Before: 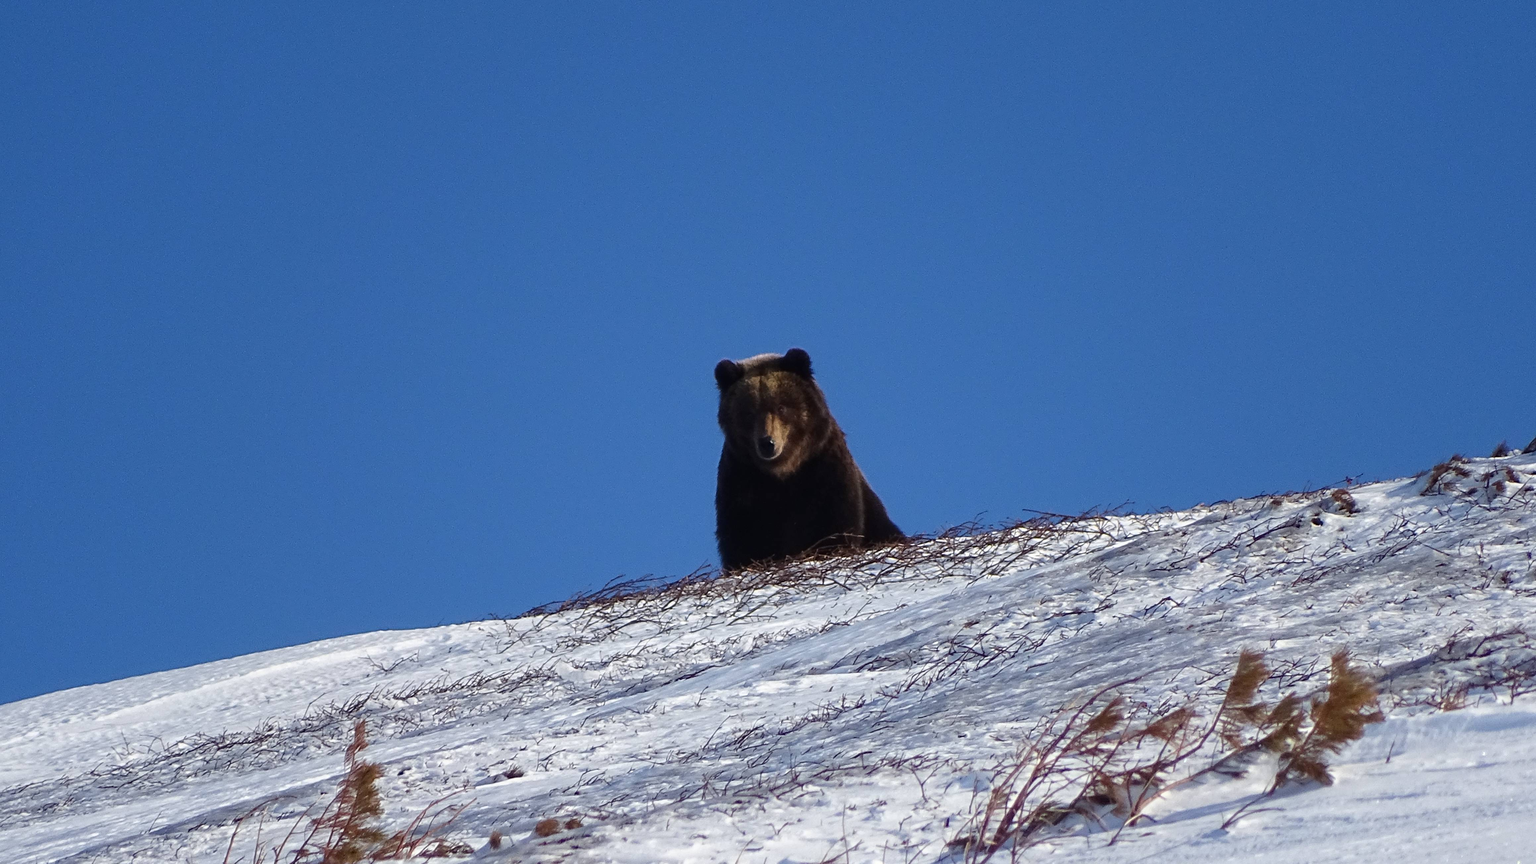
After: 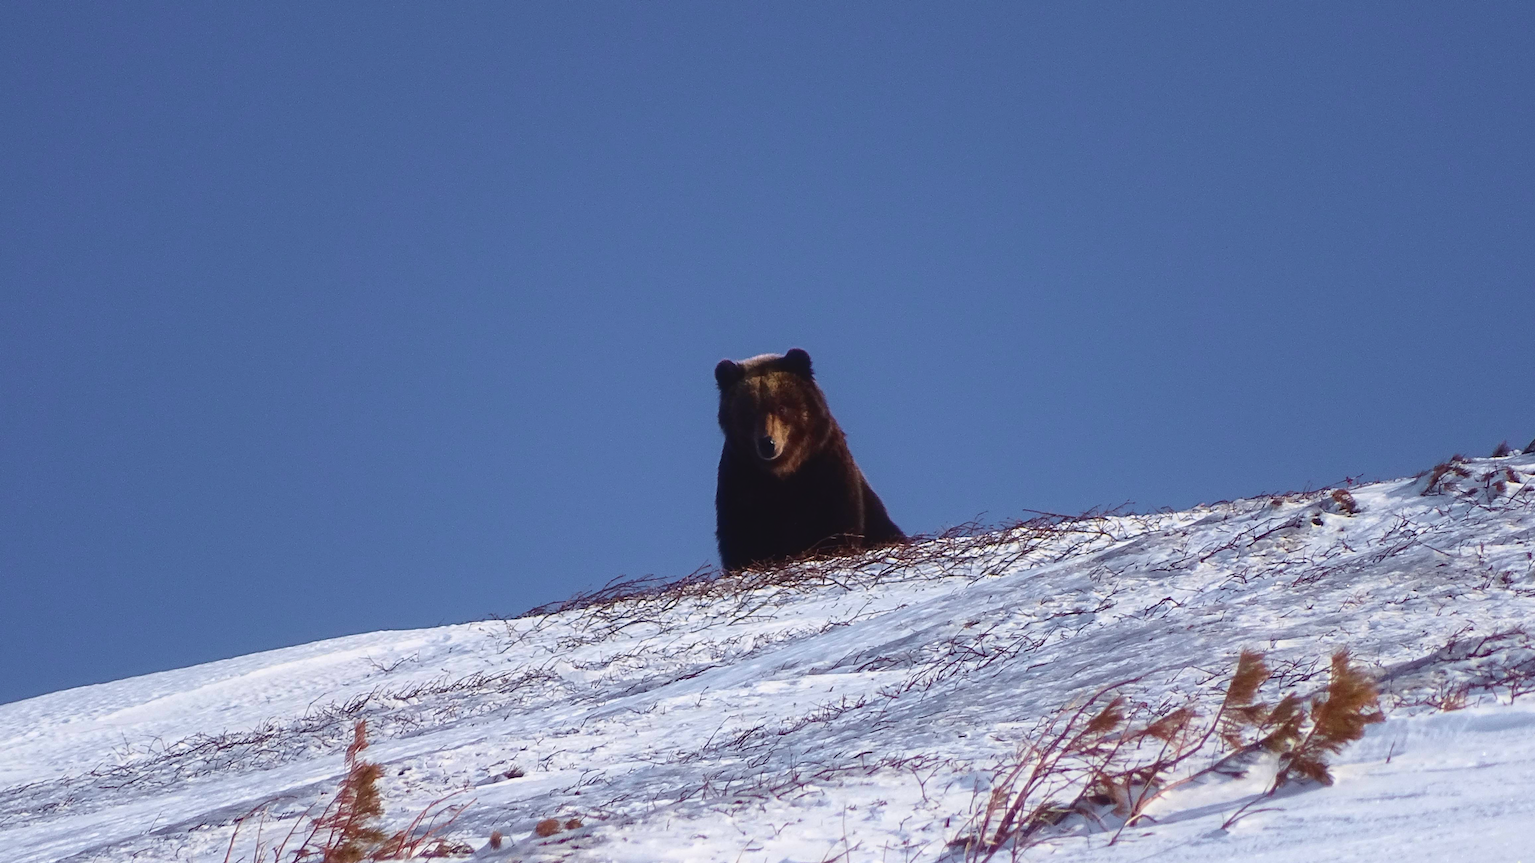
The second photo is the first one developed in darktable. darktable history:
tone curve: curves: ch0 [(0, 0.036) (0.119, 0.115) (0.461, 0.479) (0.715, 0.767) (0.817, 0.865) (1, 0.998)]; ch1 [(0, 0) (0.377, 0.416) (0.44, 0.461) (0.487, 0.49) (0.514, 0.525) (0.538, 0.561) (0.67, 0.713) (1, 1)]; ch2 [(0, 0) (0.38, 0.405) (0.463, 0.445) (0.492, 0.486) (0.529, 0.533) (0.578, 0.59) (0.653, 0.698) (1, 1)], color space Lab, independent channels, preserve colors none
contrast equalizer: octaves 7, y [[0.6 ×6], [0.55 ×6], [0 ×6], [0 ×6], [0 ×6]], mix -0.36
